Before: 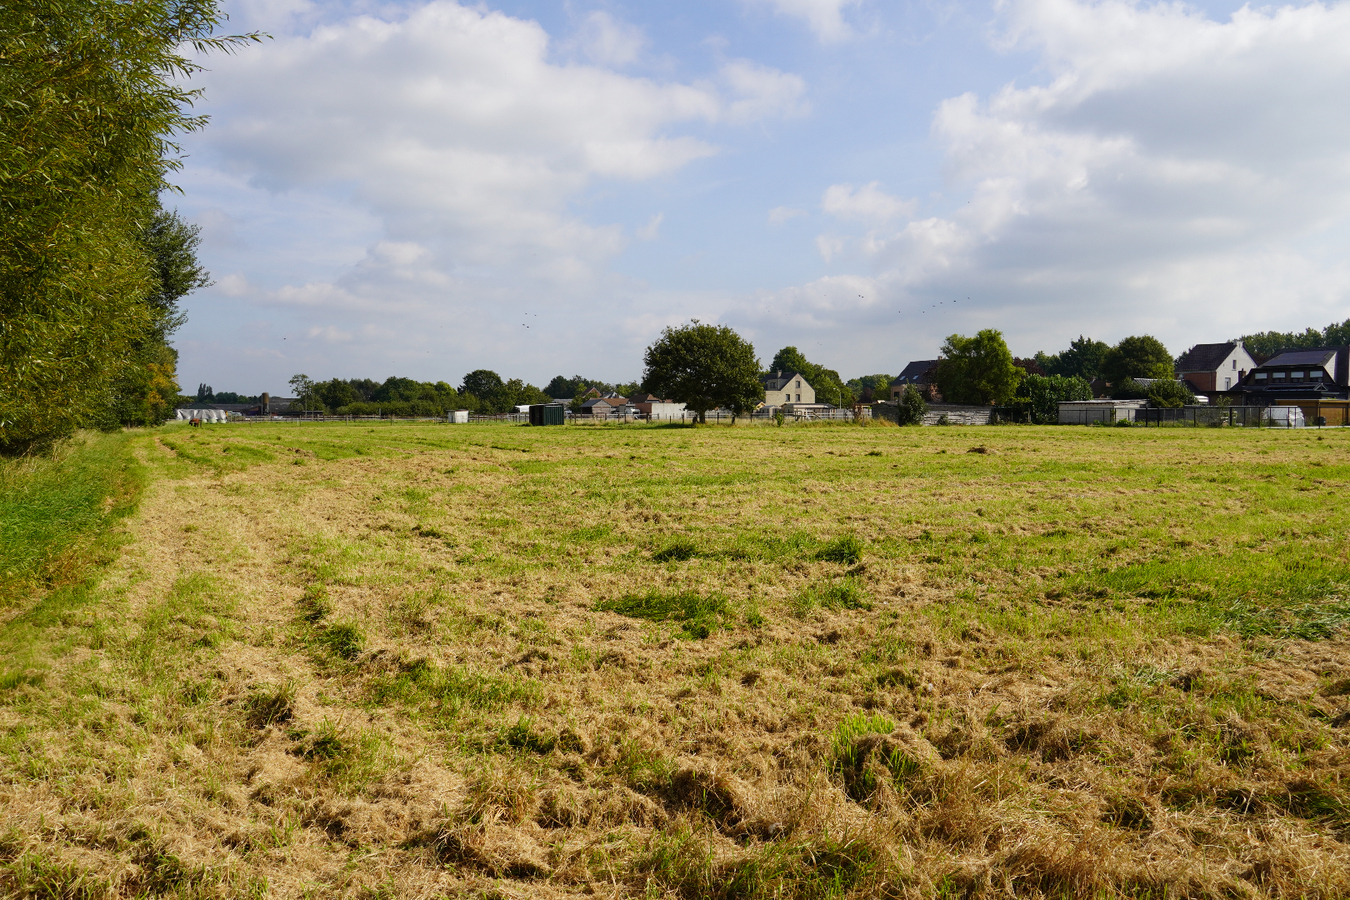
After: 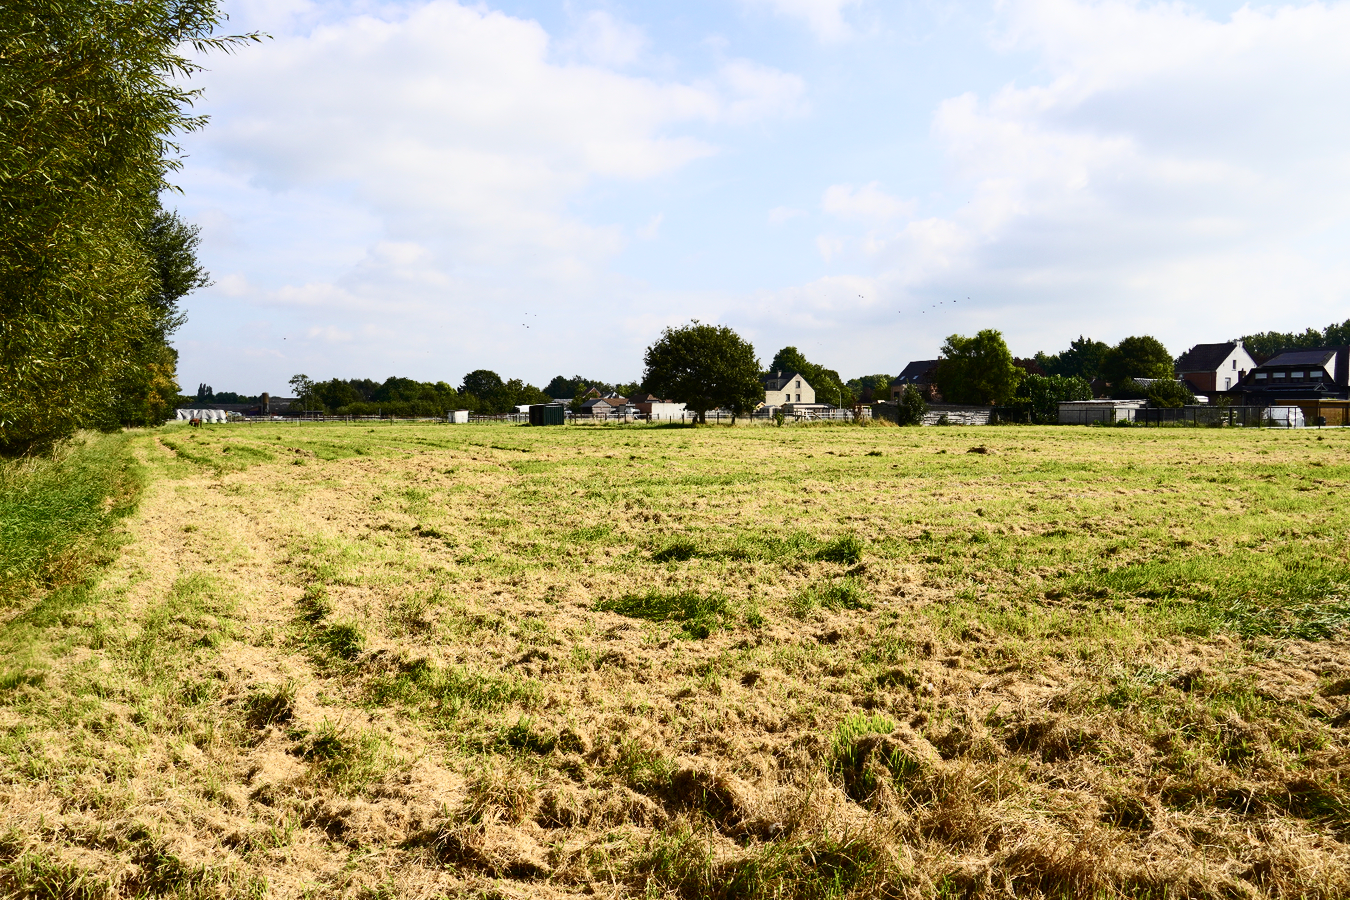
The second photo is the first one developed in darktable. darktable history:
contrast brightness saturation: contrast 0.389, brightness 0.113
